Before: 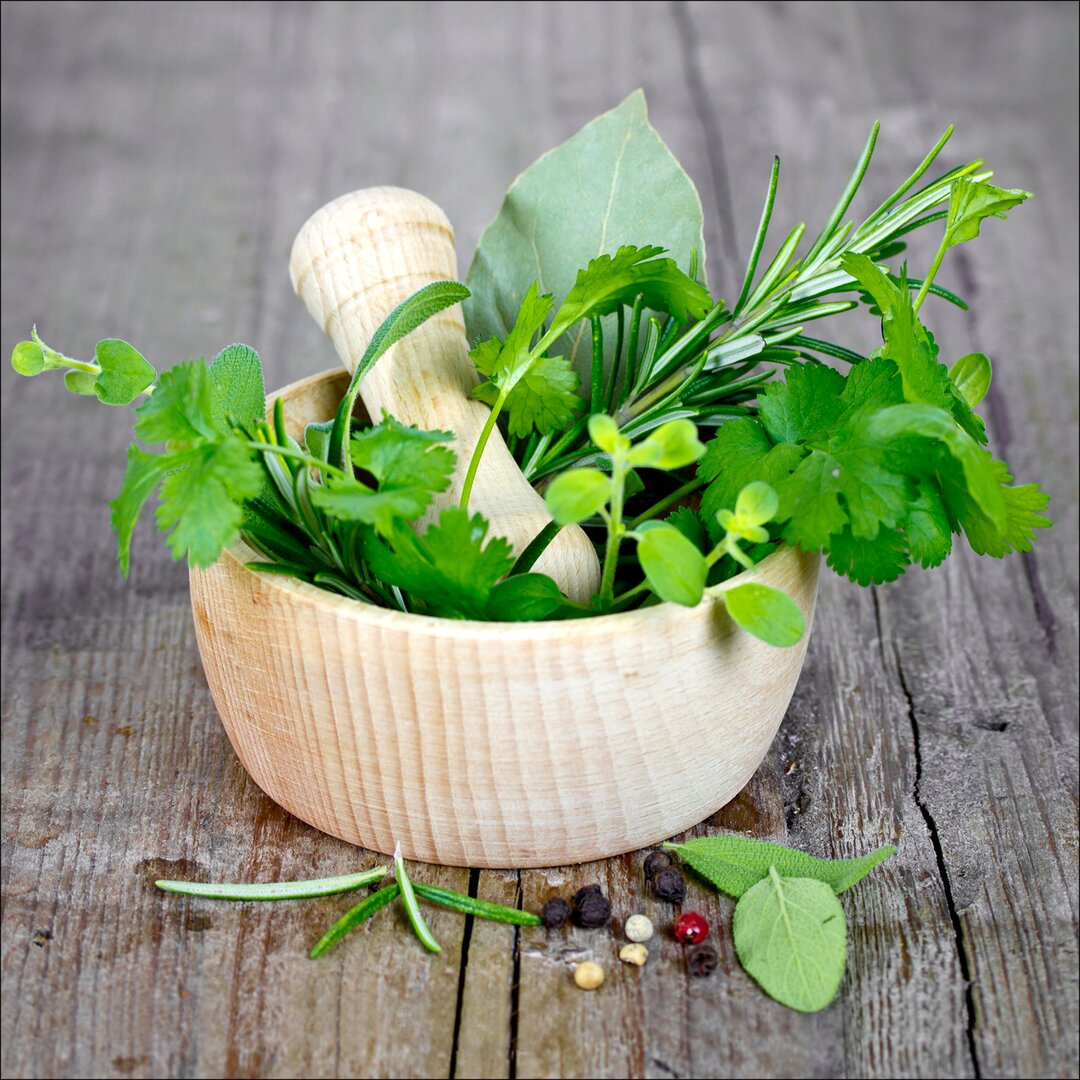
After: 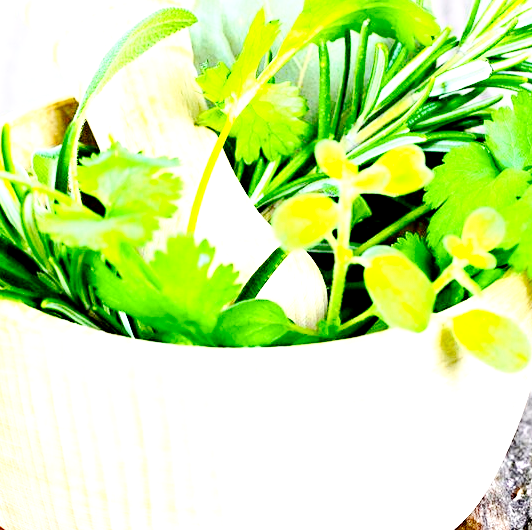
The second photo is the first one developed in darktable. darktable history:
crop: left 25.359%, top 25.414%, right 25.359%, bottom 25.429%
local contrast: highlights 107%, shadows 98%, detail 131%, midtone range 0.2
tone curve: curves: ch0 [(0, 0) (0.003, 0) (0.011, 0.001) (0.025, 0.003) (0.044, 0.005) (0.069, 0.013) (0.1, 0.024) (0.136, 0.04) (0.177, 0.087) (0.224, 0.148) (0.277, 0.238) (0.335, 0.335) (0.399, 0.43) (0.468, 0.524) (0.543, 0.621) (0.623, 0.712) (0.709, 0.788) (0.801, 0.867) (0.898, 0.947) (1, 1)], preserve colors none
exposure: black level correction 0.001, exposure 1.735 EV, compensate highlight preservation false
color balance rgb: shadows lift › chroma 0.657%, shadows lift › hue 115.52°, perceptual saturation grading › global saturation 17.818%, global vibrance -17.228%, contrast -6.41%
contrast brightness saturation: contrast 0.235, brightness 0.09
sharpen: radius 5.306, amount 0.311, threshold 26.573
